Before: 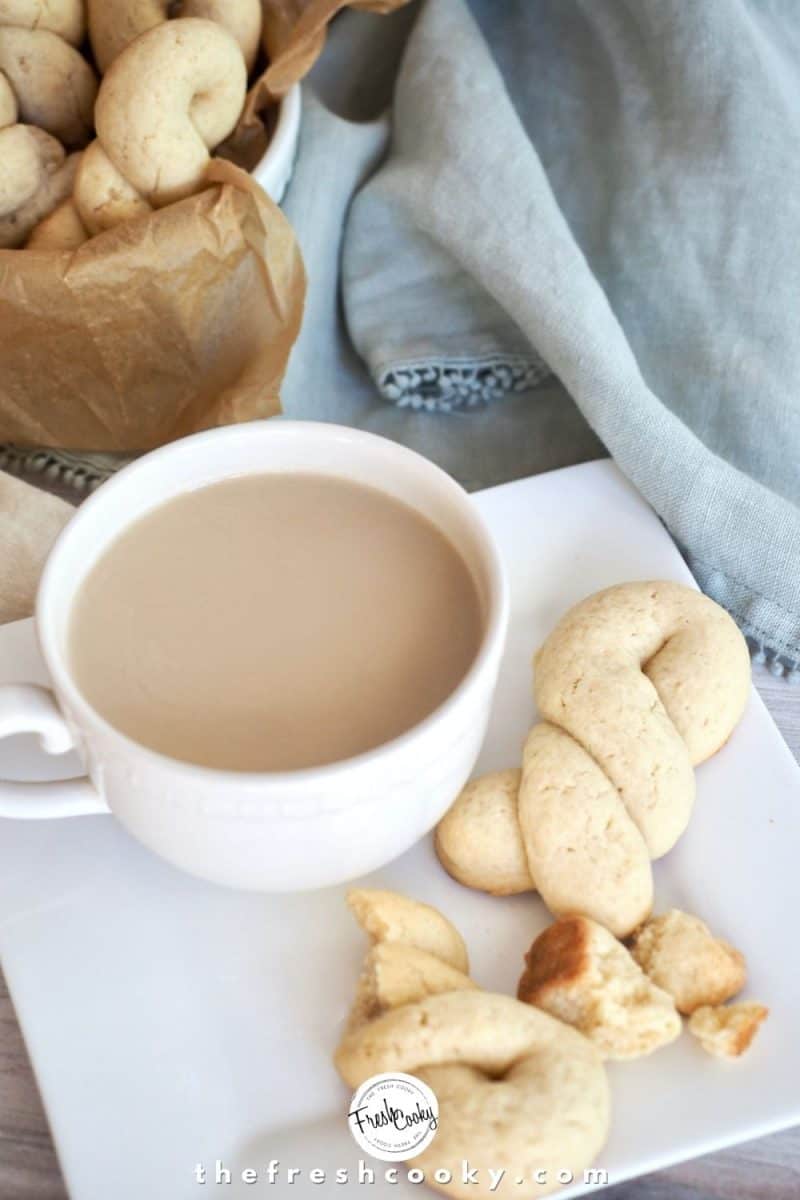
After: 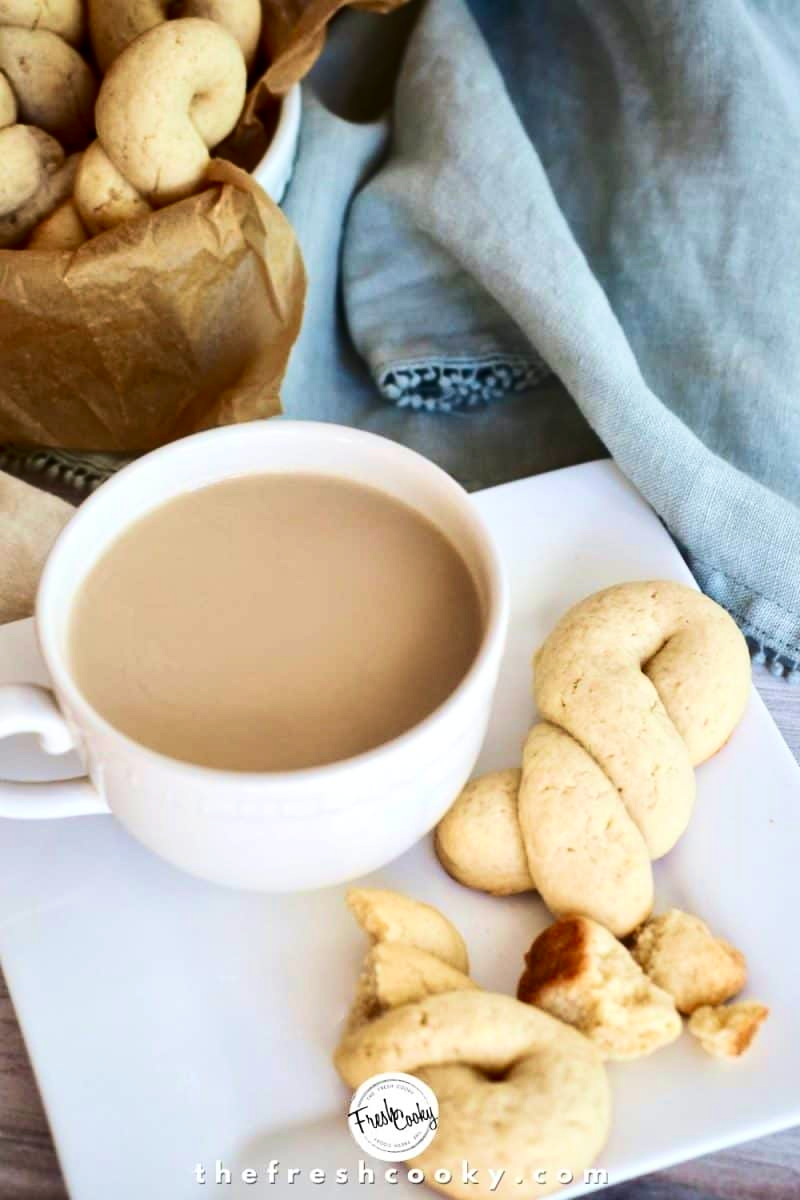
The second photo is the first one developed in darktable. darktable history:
velvia: on, module defaults
contrast brightness saturation: contrast 0.22, brightness -0.19, saturation 0.24
